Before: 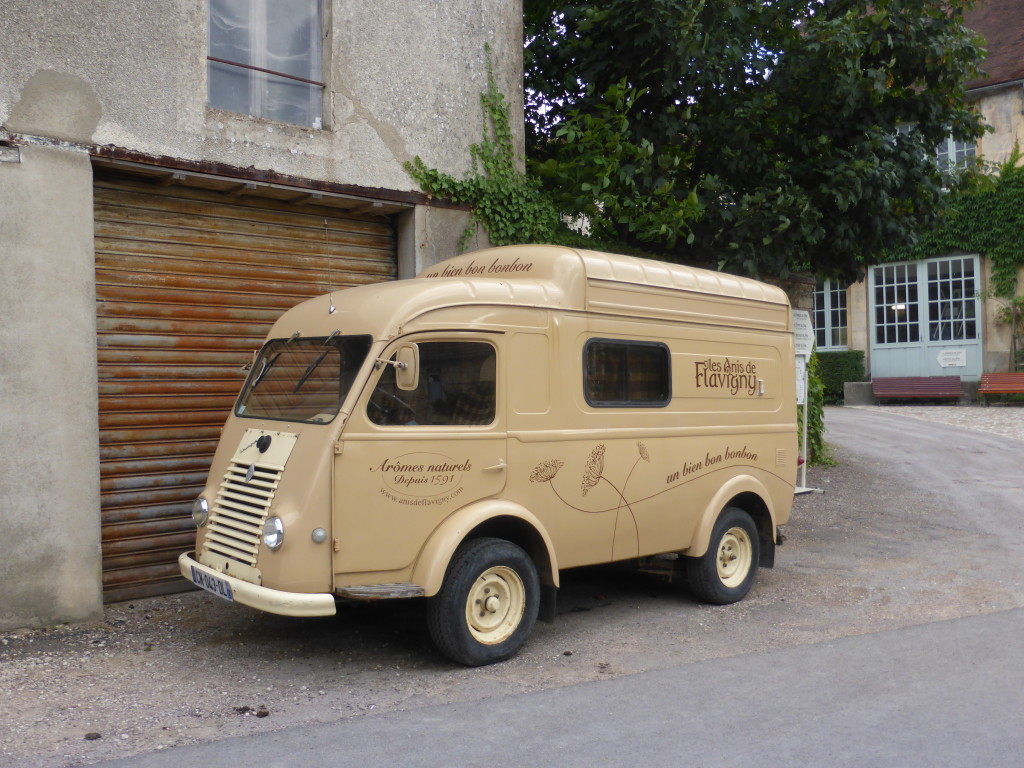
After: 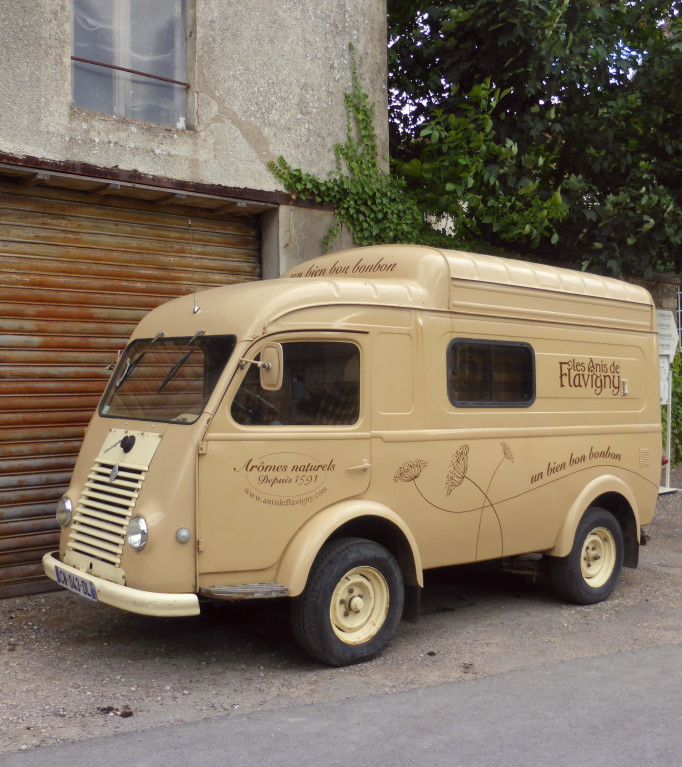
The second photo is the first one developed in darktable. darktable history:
shadows and highlights: low approximation 0.01, soften with gaussian
color correction: highlights a* -0.95, highlights b* 4.5, shadows a* 3.55
tone equalizer: -8 EV -0.55 EV
crop and rotate: left 13.342%, right 19.991%
